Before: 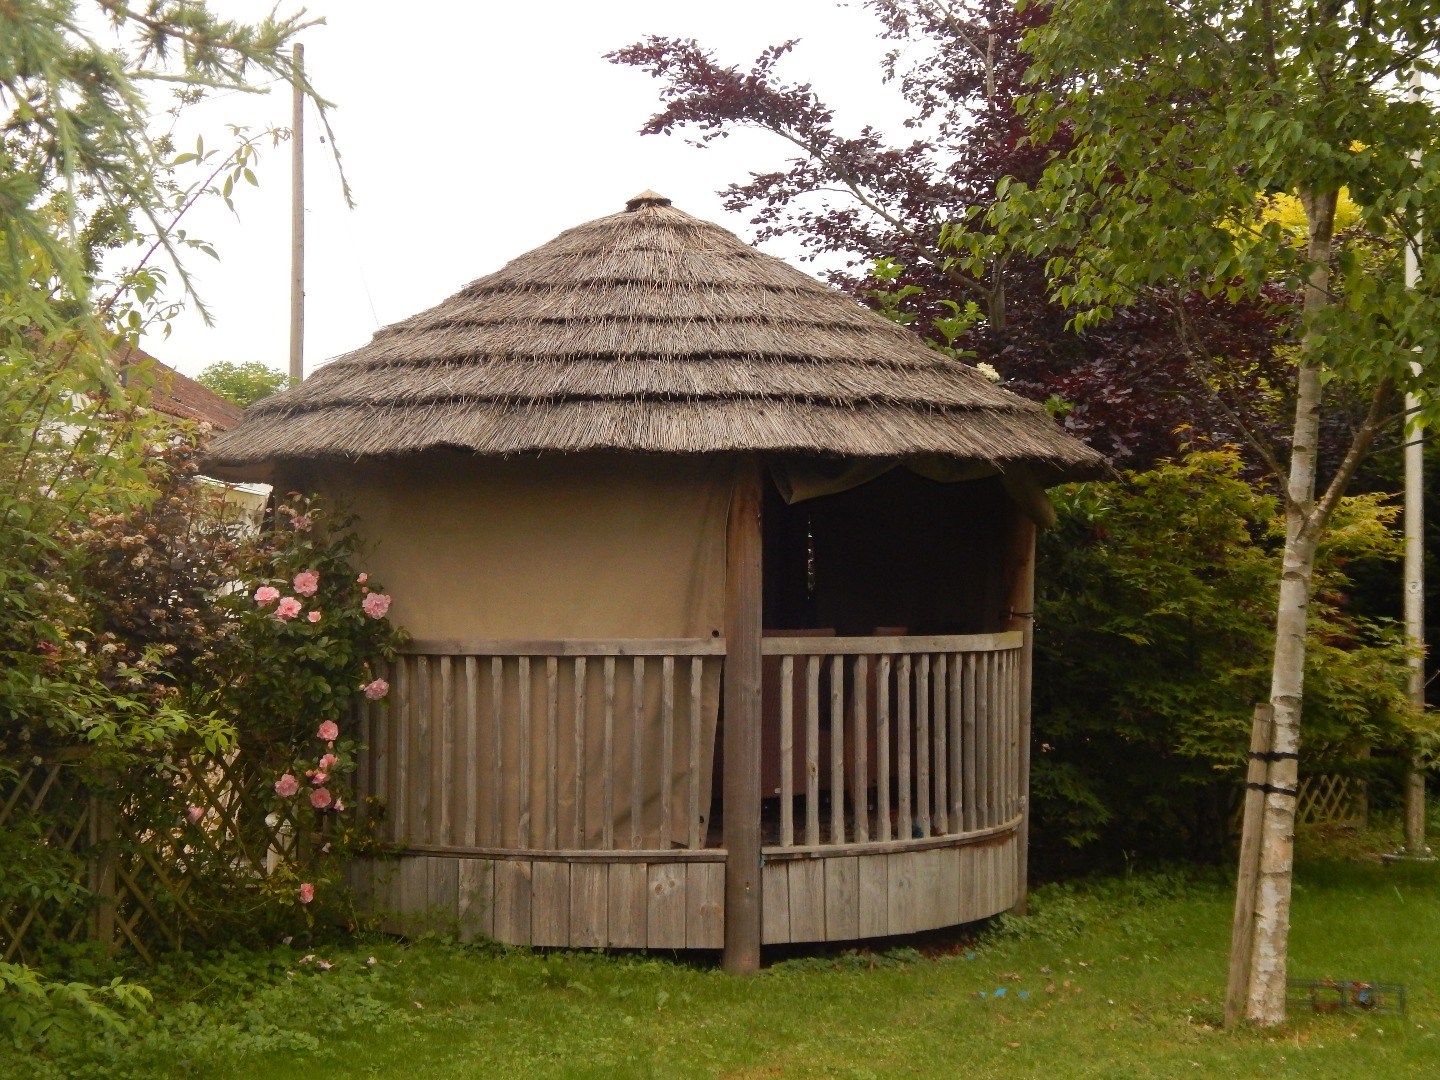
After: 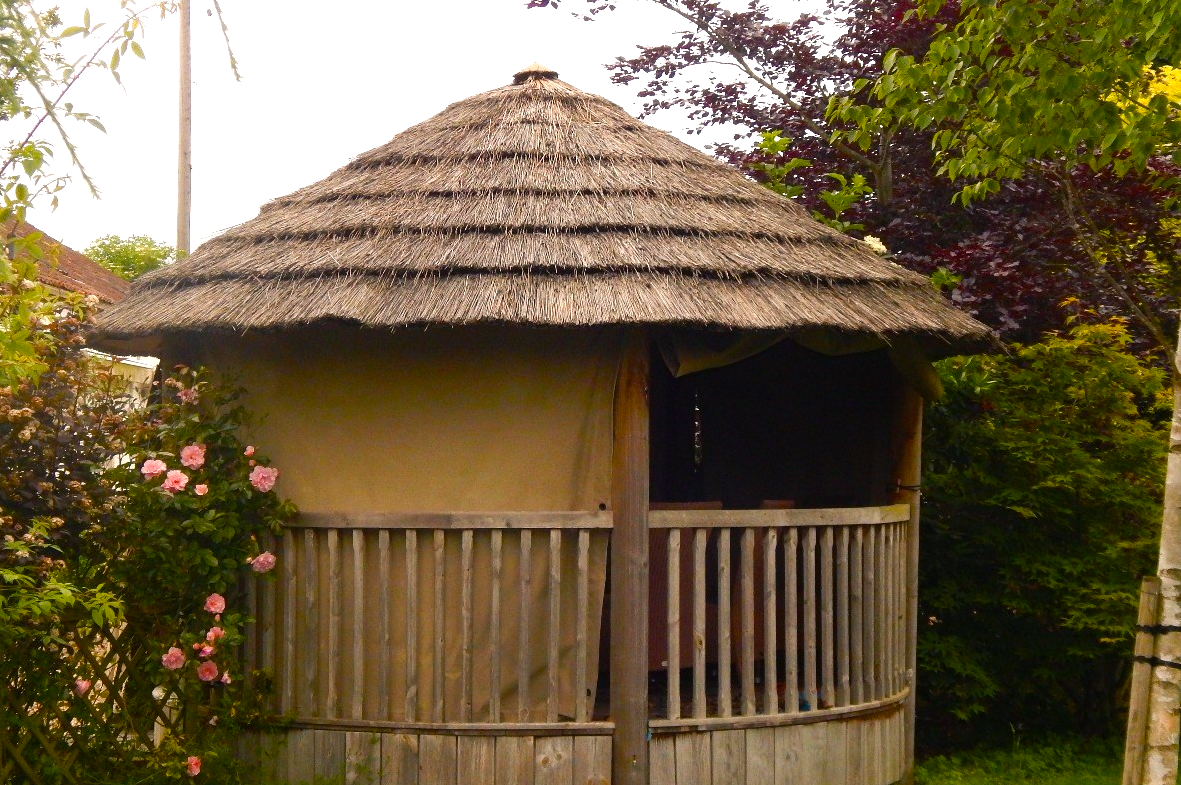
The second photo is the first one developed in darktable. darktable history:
color balance rgb: shadows lift › chroma 4.21%, shadows lift › hue 252.22°, highlights gain › chroma 1.36%, highlights gain › hue 50.24°, perceptual saturation grading › mid-tones 6.33%, perceptual saturation grading › shadows 72.44%, perceptual brilliance grading › highlights 11.59%, contrast 5.05%
crop: left 7.856%, top 11.836%, right 10.12%, bottom 15.387%
